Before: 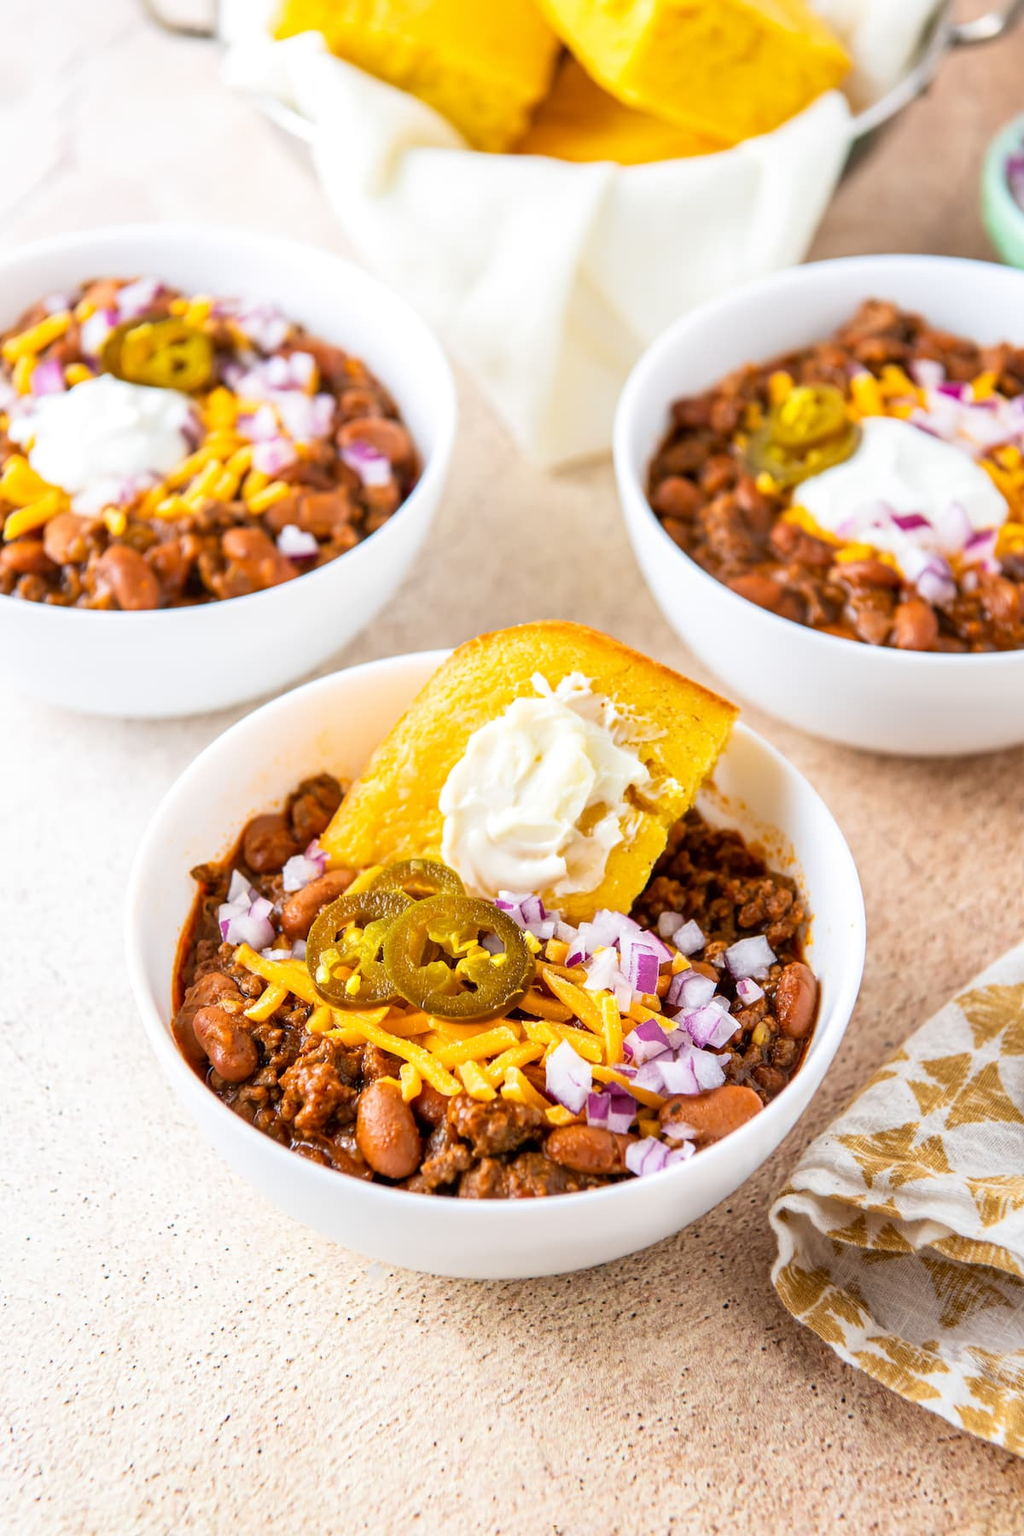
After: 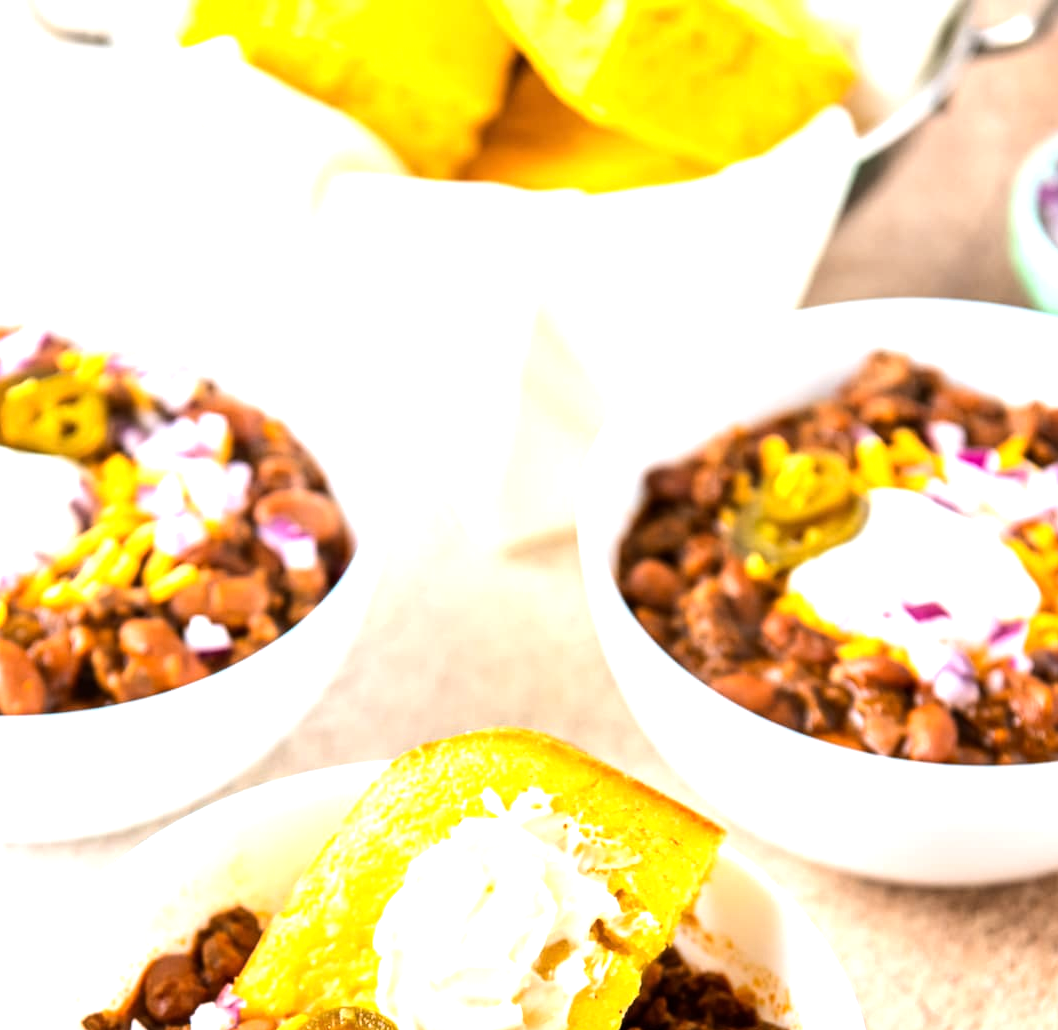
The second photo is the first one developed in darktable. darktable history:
crop and rotate: left 11.812%, bottom 42.776%
tone equalizer: -8 EV -0.75 EV, -7 EV -0.7 EV, -6 EV -0.6 EV, -5 EV -0.4 EV, -3 EV 0.4 EV, -2 EV 0.6 EV, -1 EV 0.7 EV, +0 EV 0.75 EV, edges refinement/feathering 500, mask exposure compensation -1.57 EV, preserve details no
exposure: exposure 0.131 EV, compensate highlight preservation false
